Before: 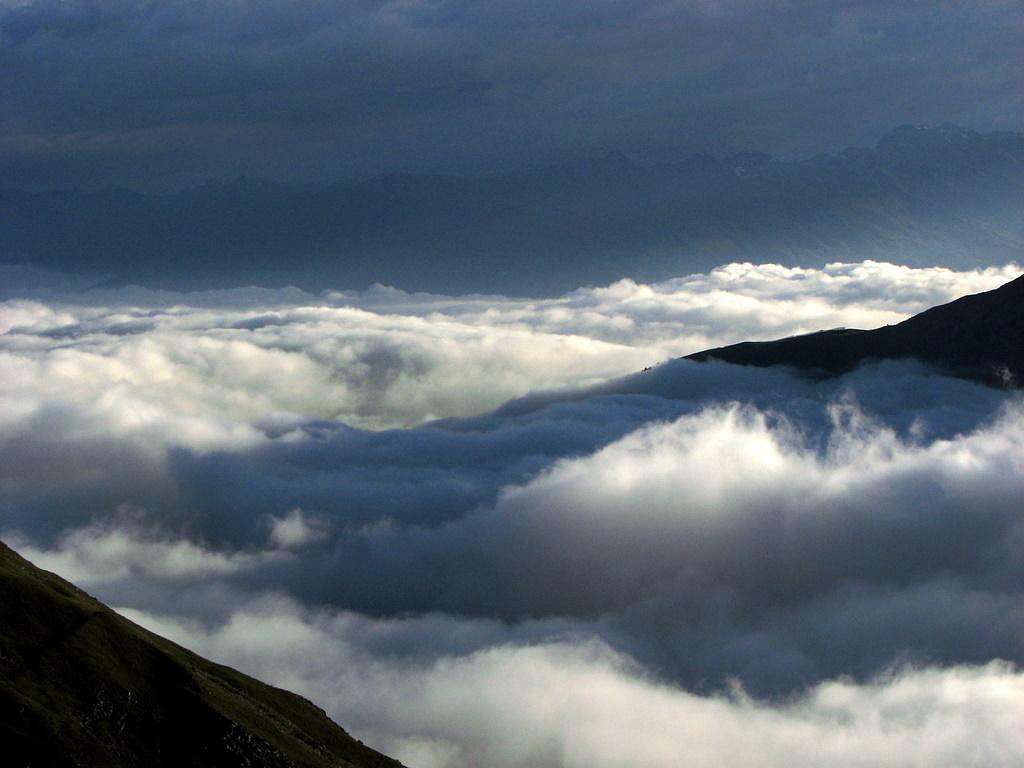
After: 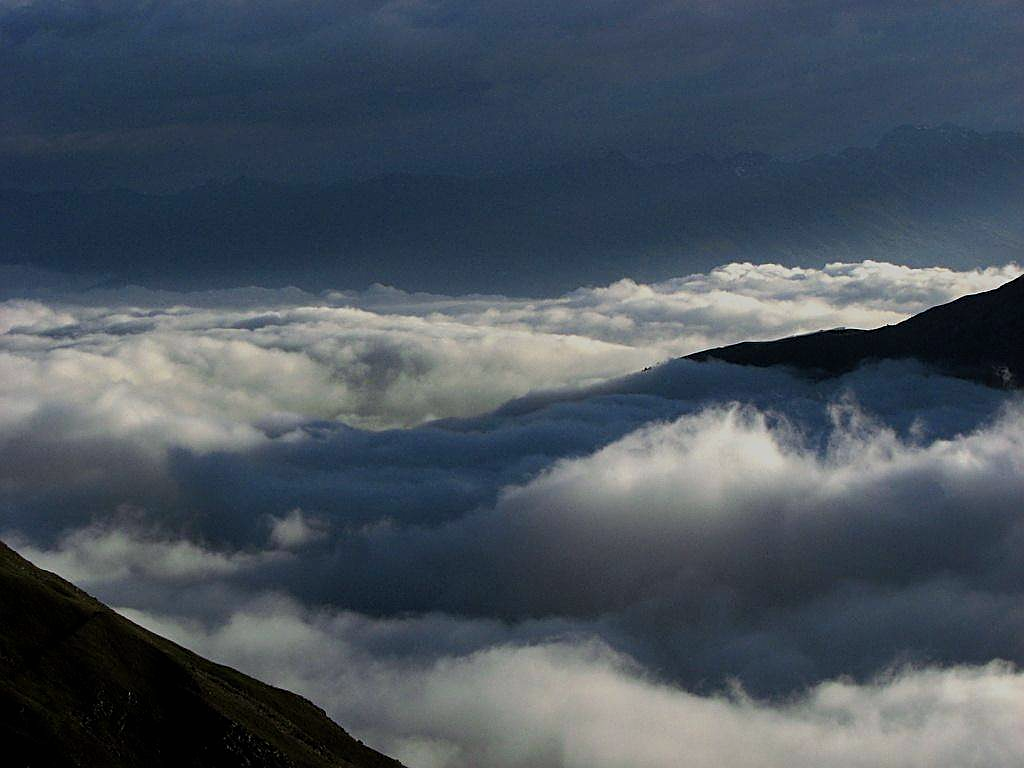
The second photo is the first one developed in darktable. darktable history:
exposure: black level correction 0, exposure -0.738 EV, compensate highlight preservation false
sharpen: on, module defaults
